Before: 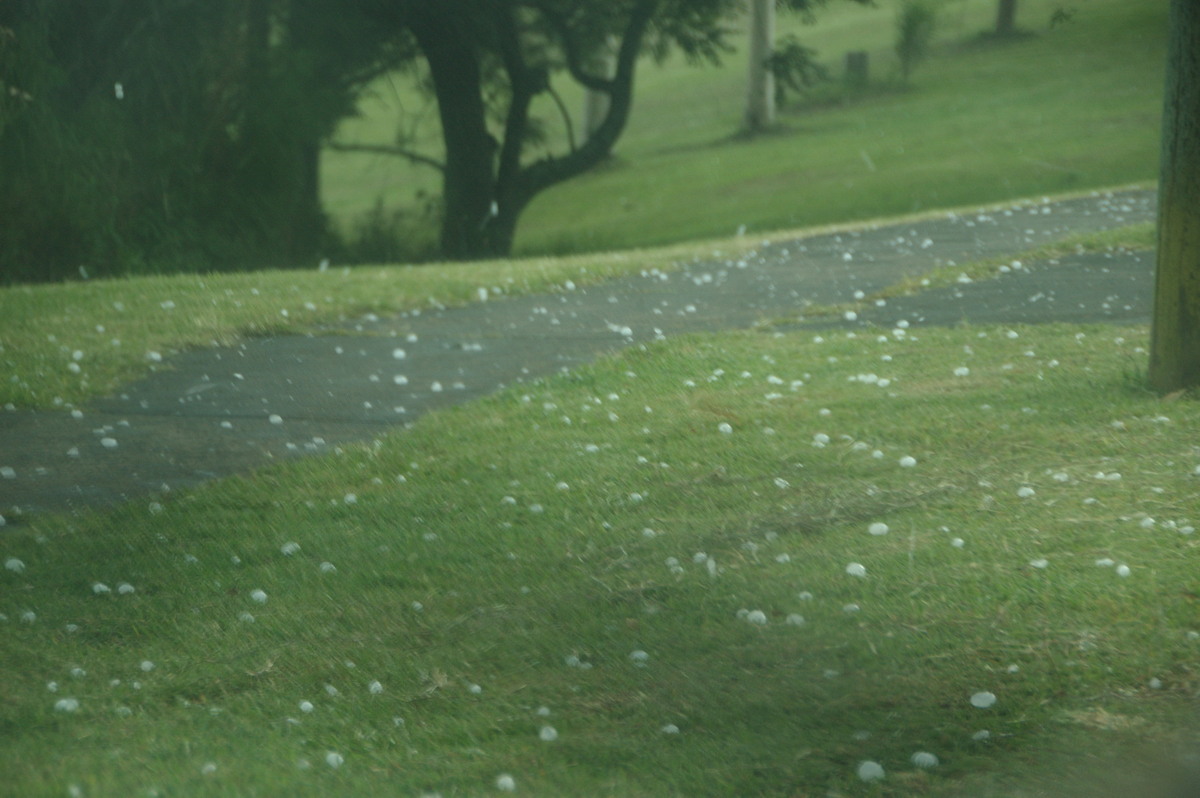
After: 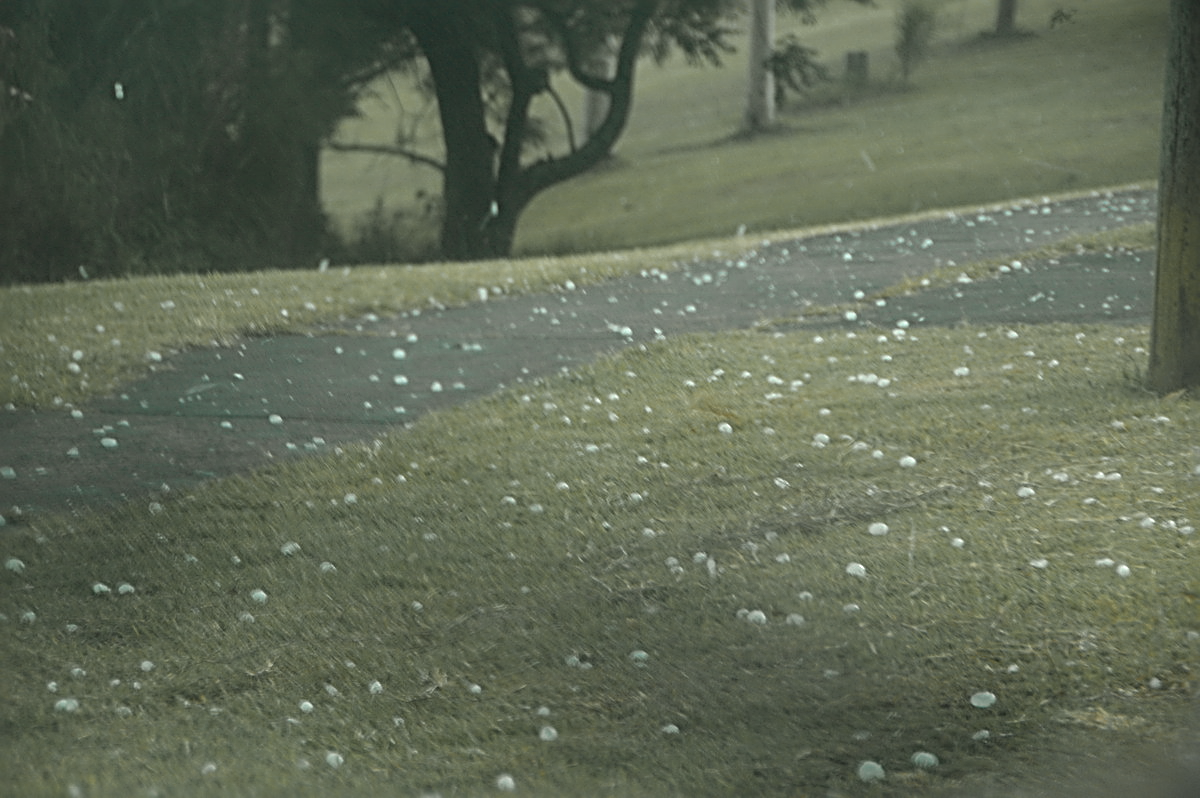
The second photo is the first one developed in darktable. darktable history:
color zones: curves: ch1 [(0.263, 0.53) (0.376, 0.287) (0.487, 0.512) (0.748, 0.547) (1, 0.513)]; ch2 [(0.262, 0.45) (0.751, 0.477)], mix 31.98%
sharpen: radius 3.69, amount 0.928
